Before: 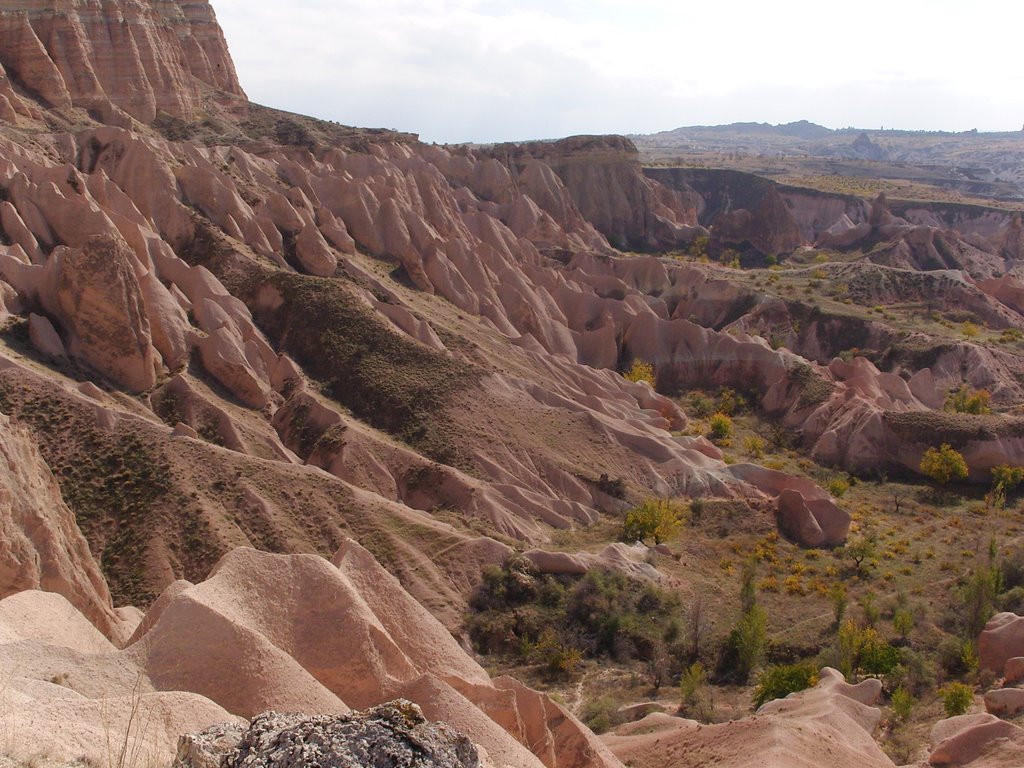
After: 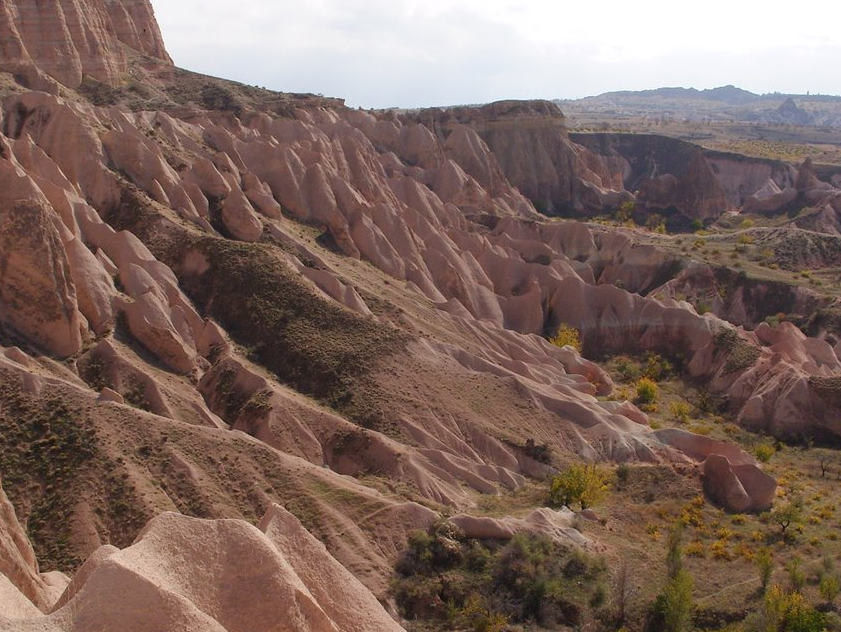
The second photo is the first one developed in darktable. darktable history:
crop and rotate: left 7.244%, top 4.587%, right 10.541%, bottom 12.999%
